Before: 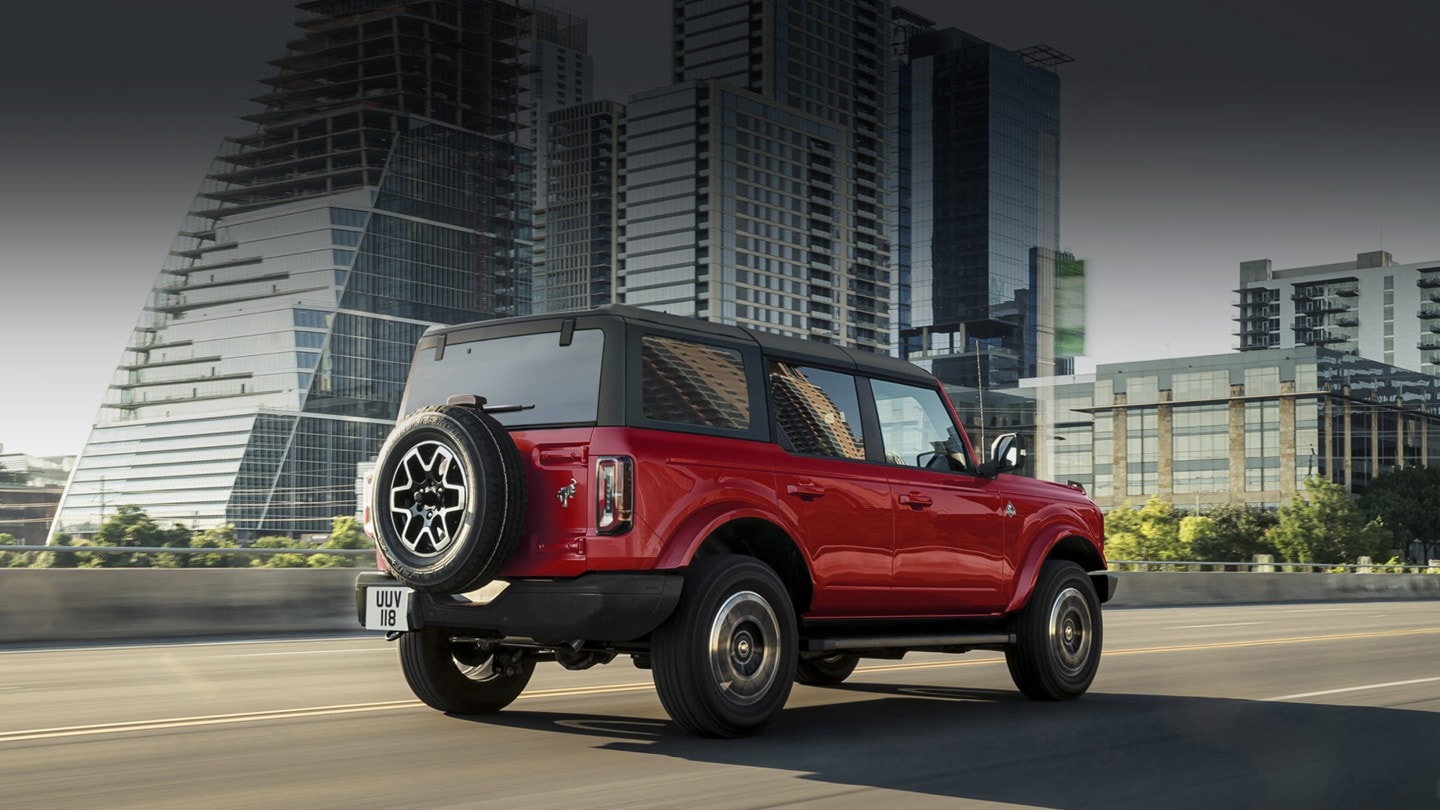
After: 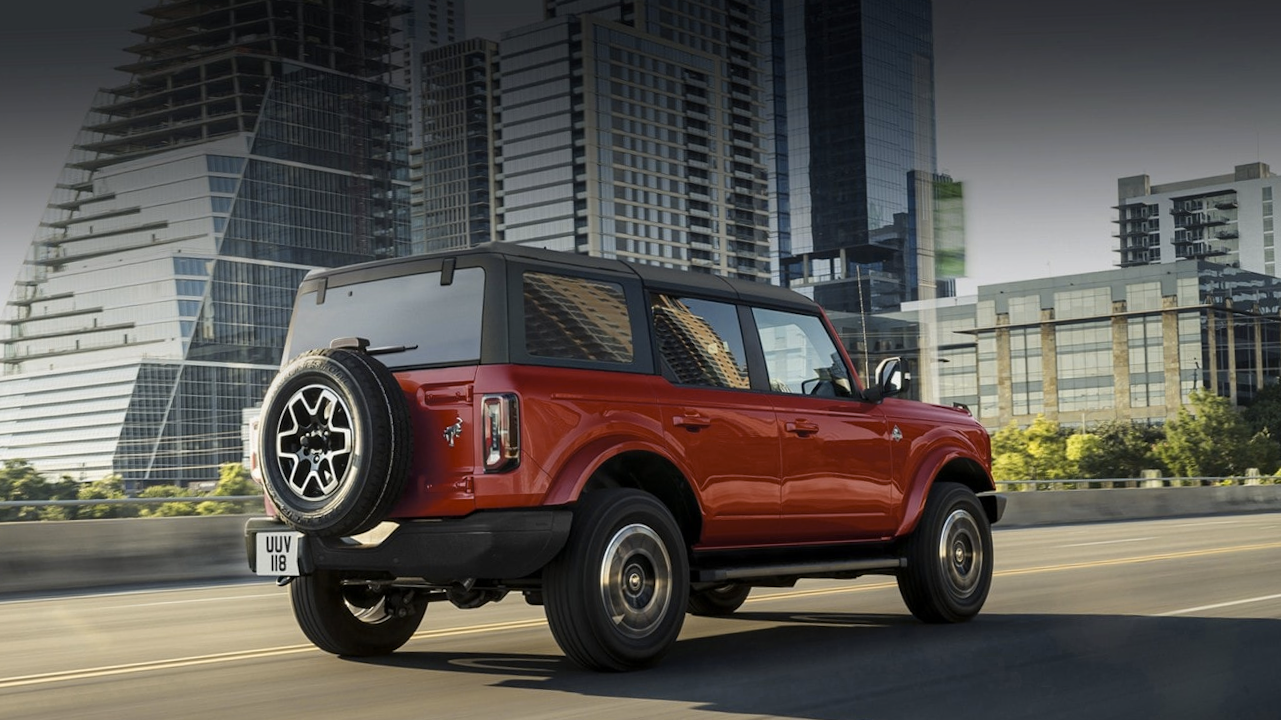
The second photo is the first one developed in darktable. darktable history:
crop and rotate: angle 1.96°, left 5.673%, top 5.673%
color contrast: green-magenta contrast 0.8, blue-yellow contrast 1.1, unbound 0
